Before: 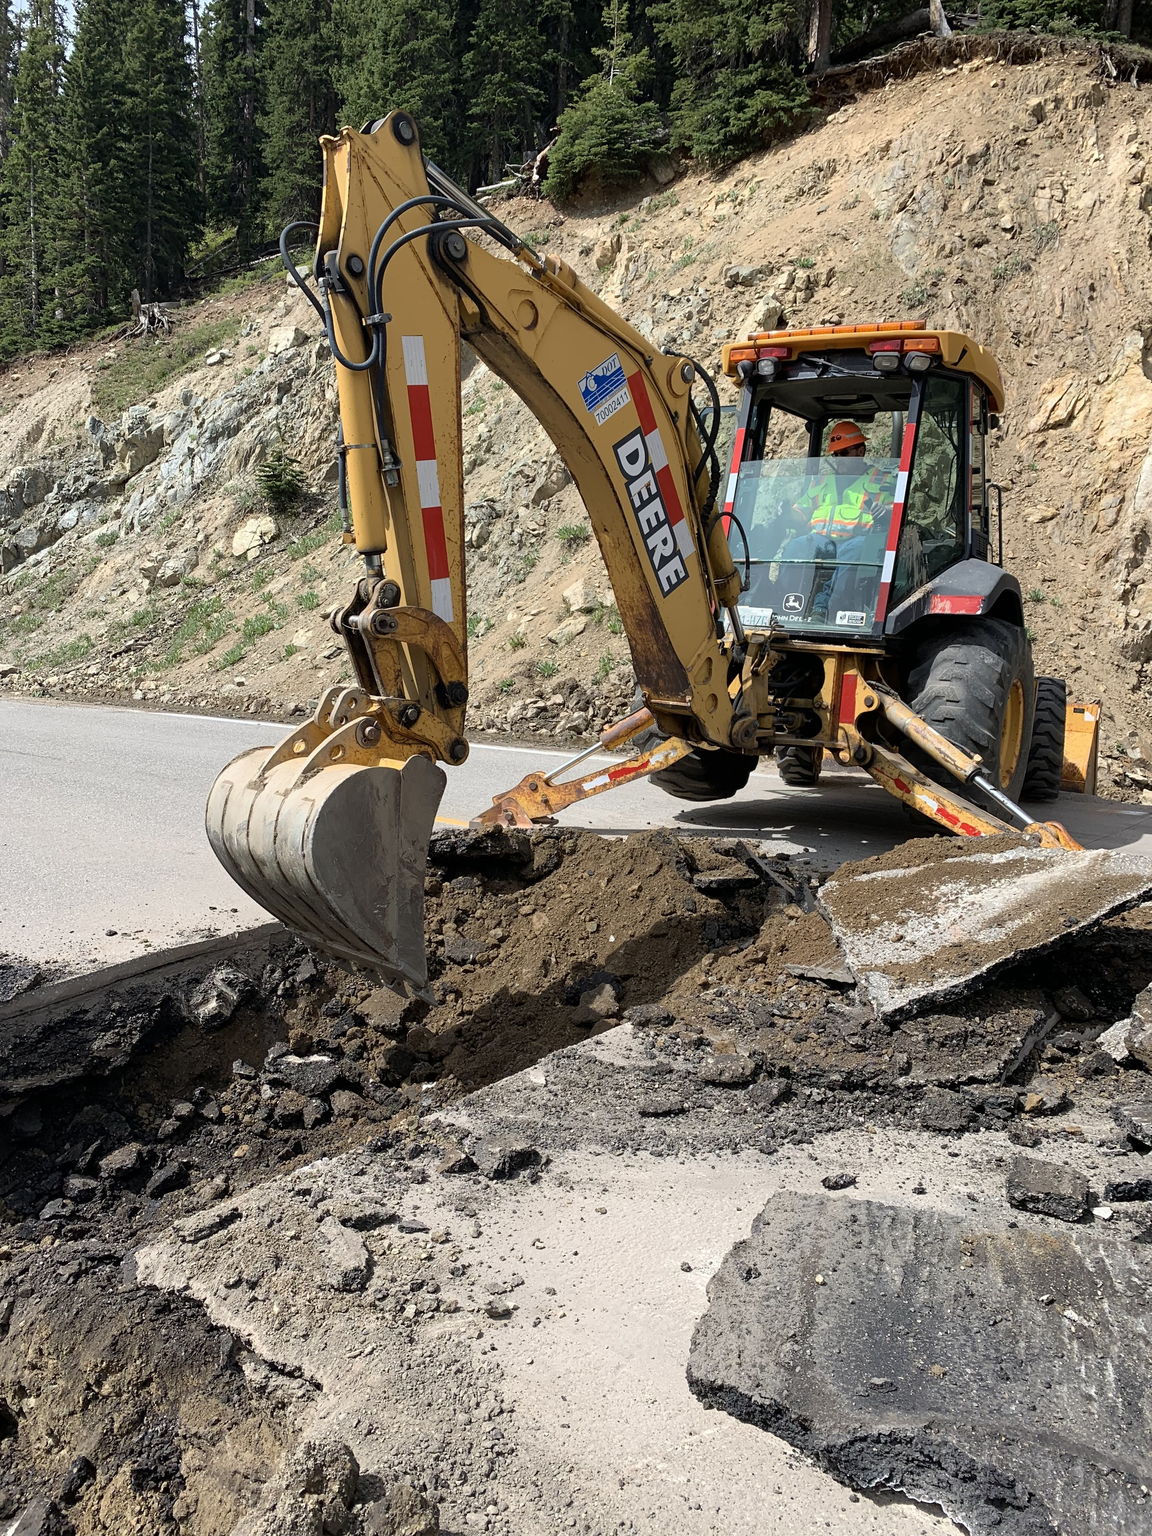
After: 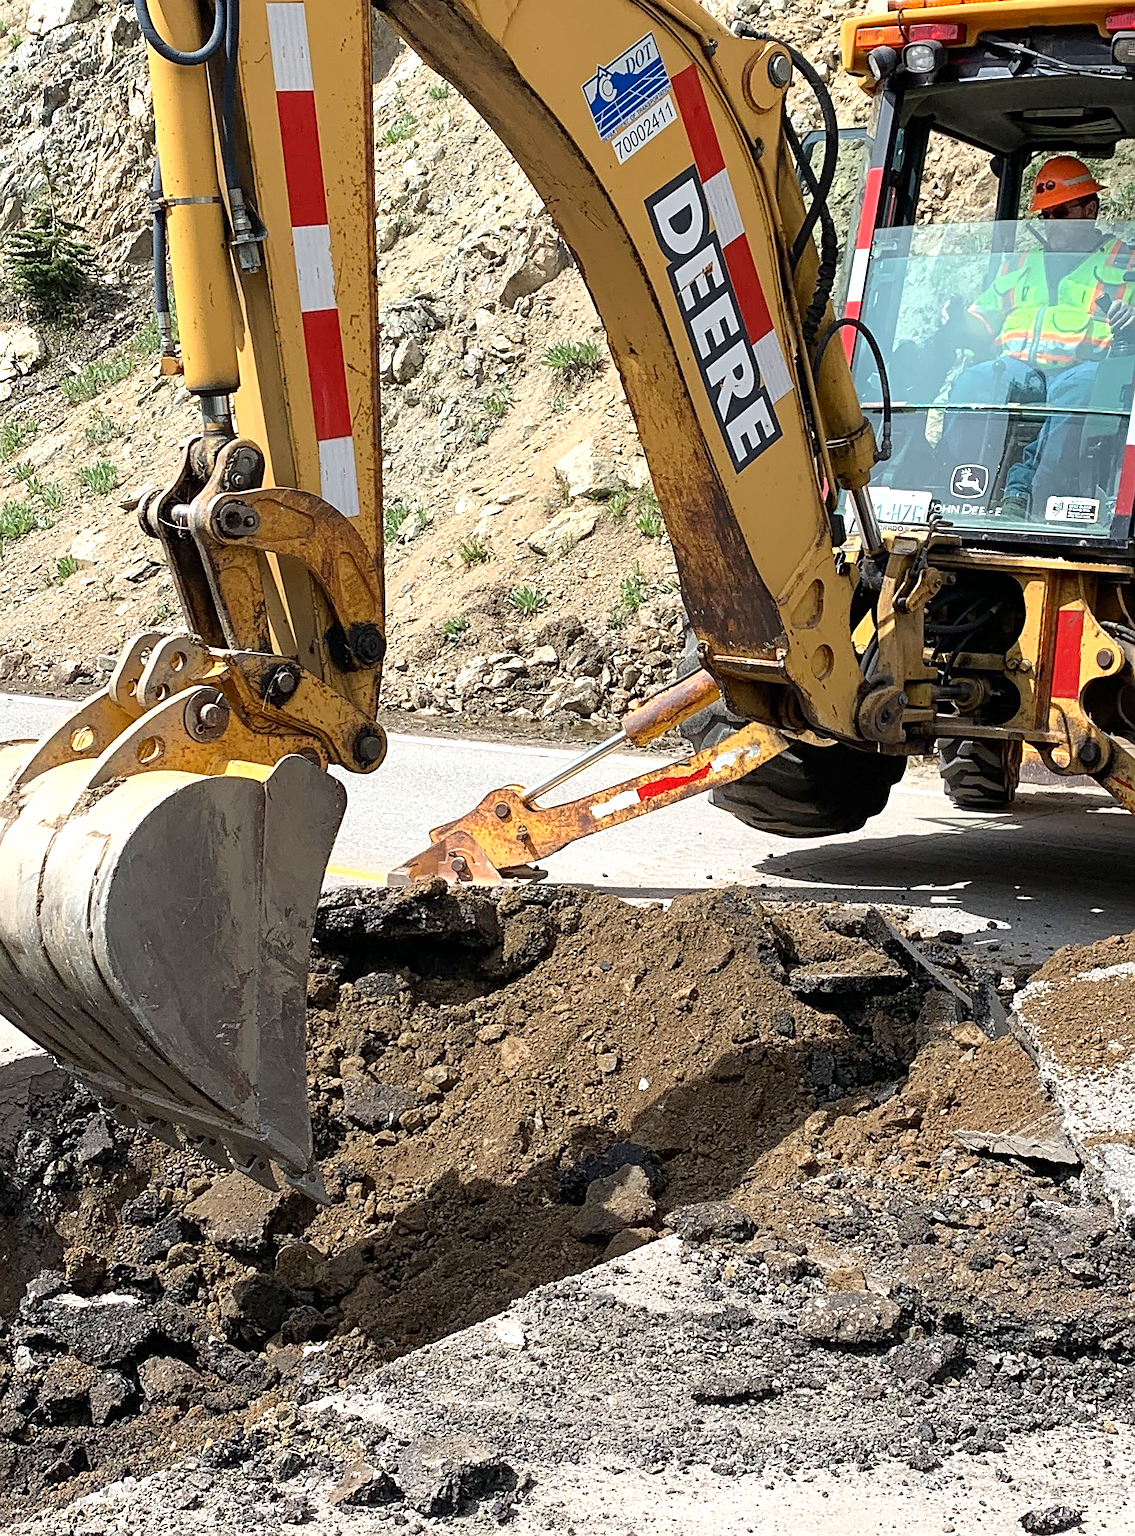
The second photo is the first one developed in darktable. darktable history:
sharpen: on, module defaults
crop and rotate: left 22.007%, top 21.794%, right 23.064%, bottom 22.458%
exposure: exposure 0.556 EV, compensate highlight preservation false
